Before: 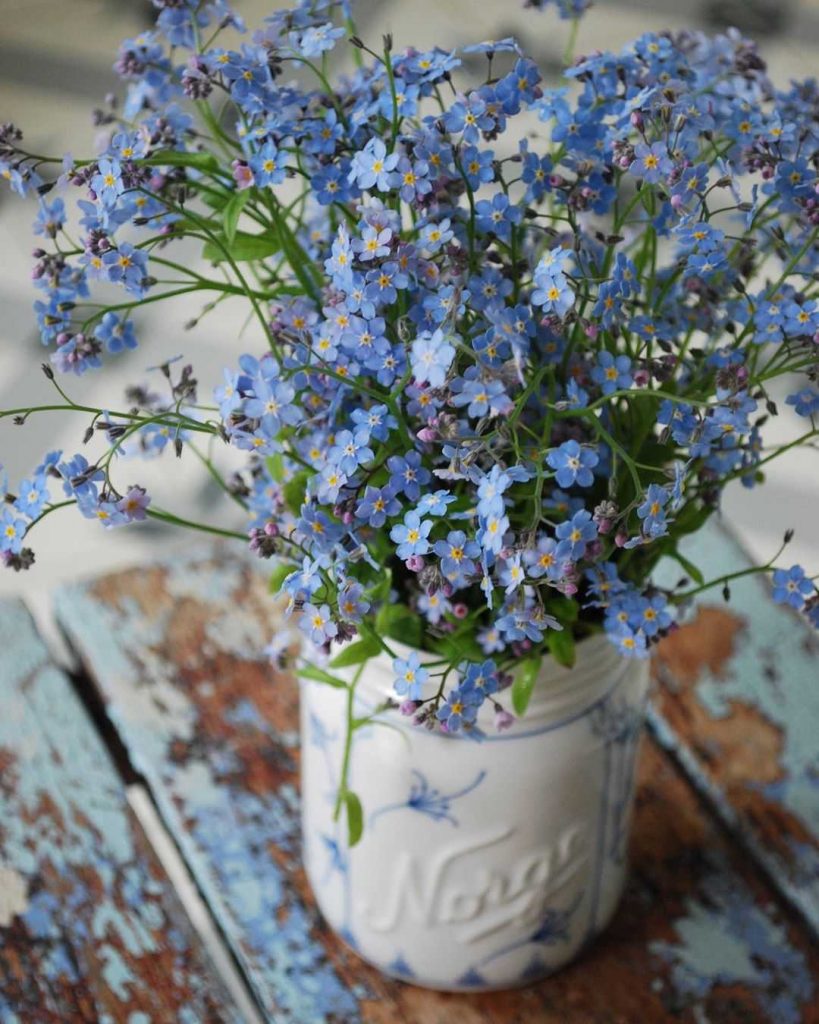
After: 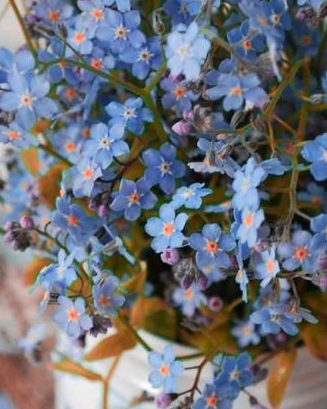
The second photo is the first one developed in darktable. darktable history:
color zones: curves: ch2 [(0, 0.5) (0.084, 0.497) (0.323, 0.335) (0.4, 0.497) (1, 0.5)], process mode strong
crop: left 30%, top 30%, right 30%, bottom 30%
